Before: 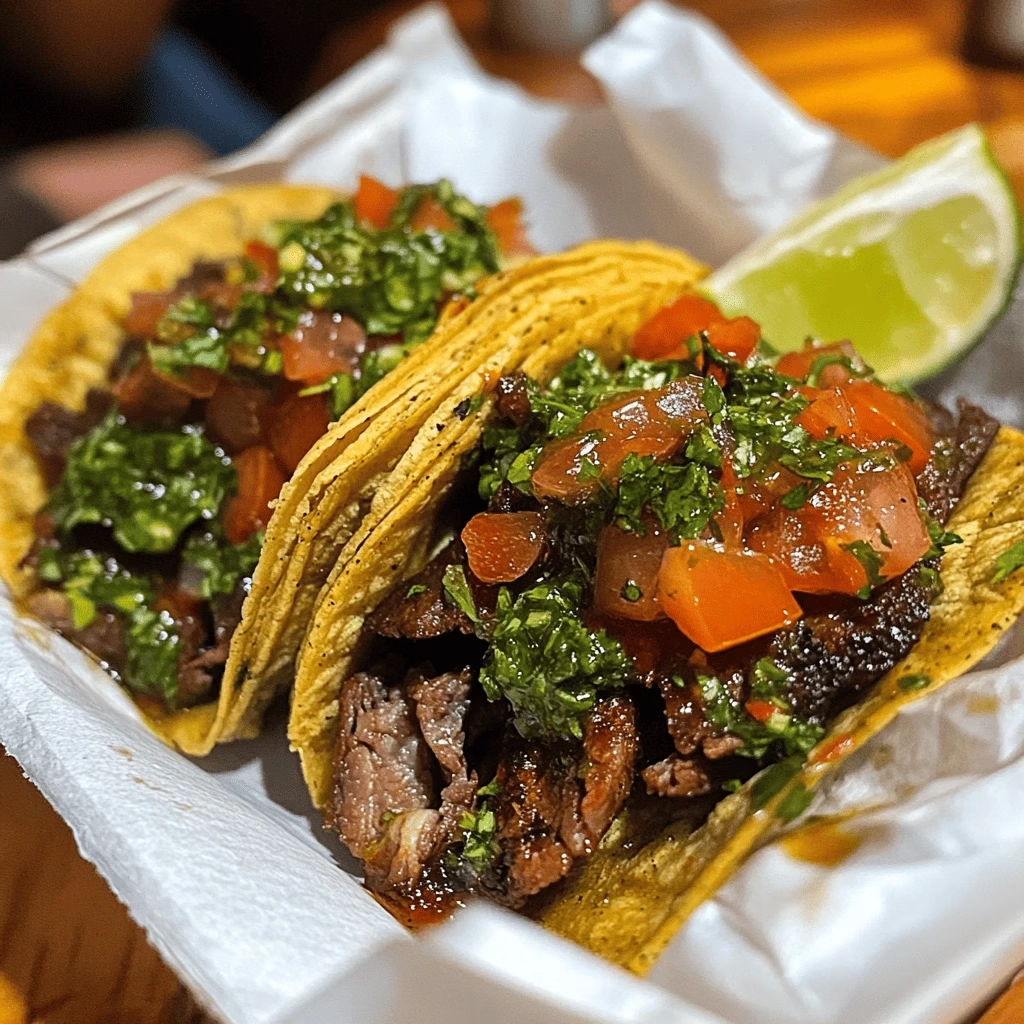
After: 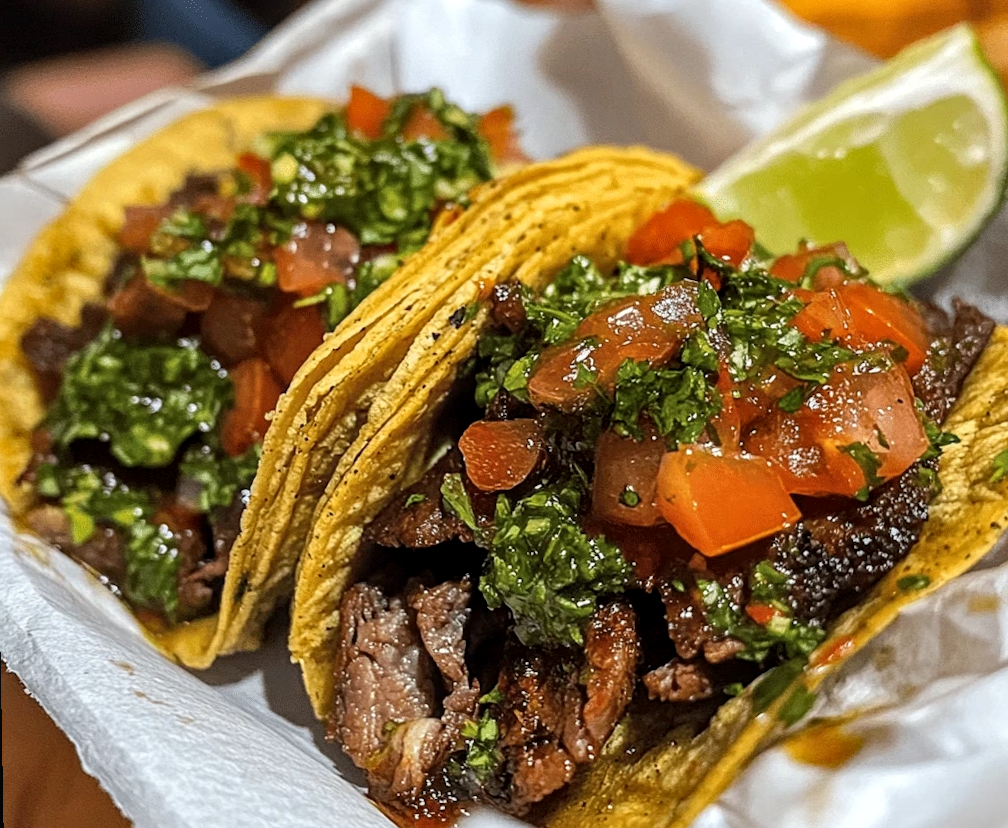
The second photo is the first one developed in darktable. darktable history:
crop: top 7.625%, bottom 8.027%
rotate and perspective: rotation -1°, crop left 0.011, crop right 0.989, crop top 0.025, crop bottom 0.975
local contrast: on, module defaults
